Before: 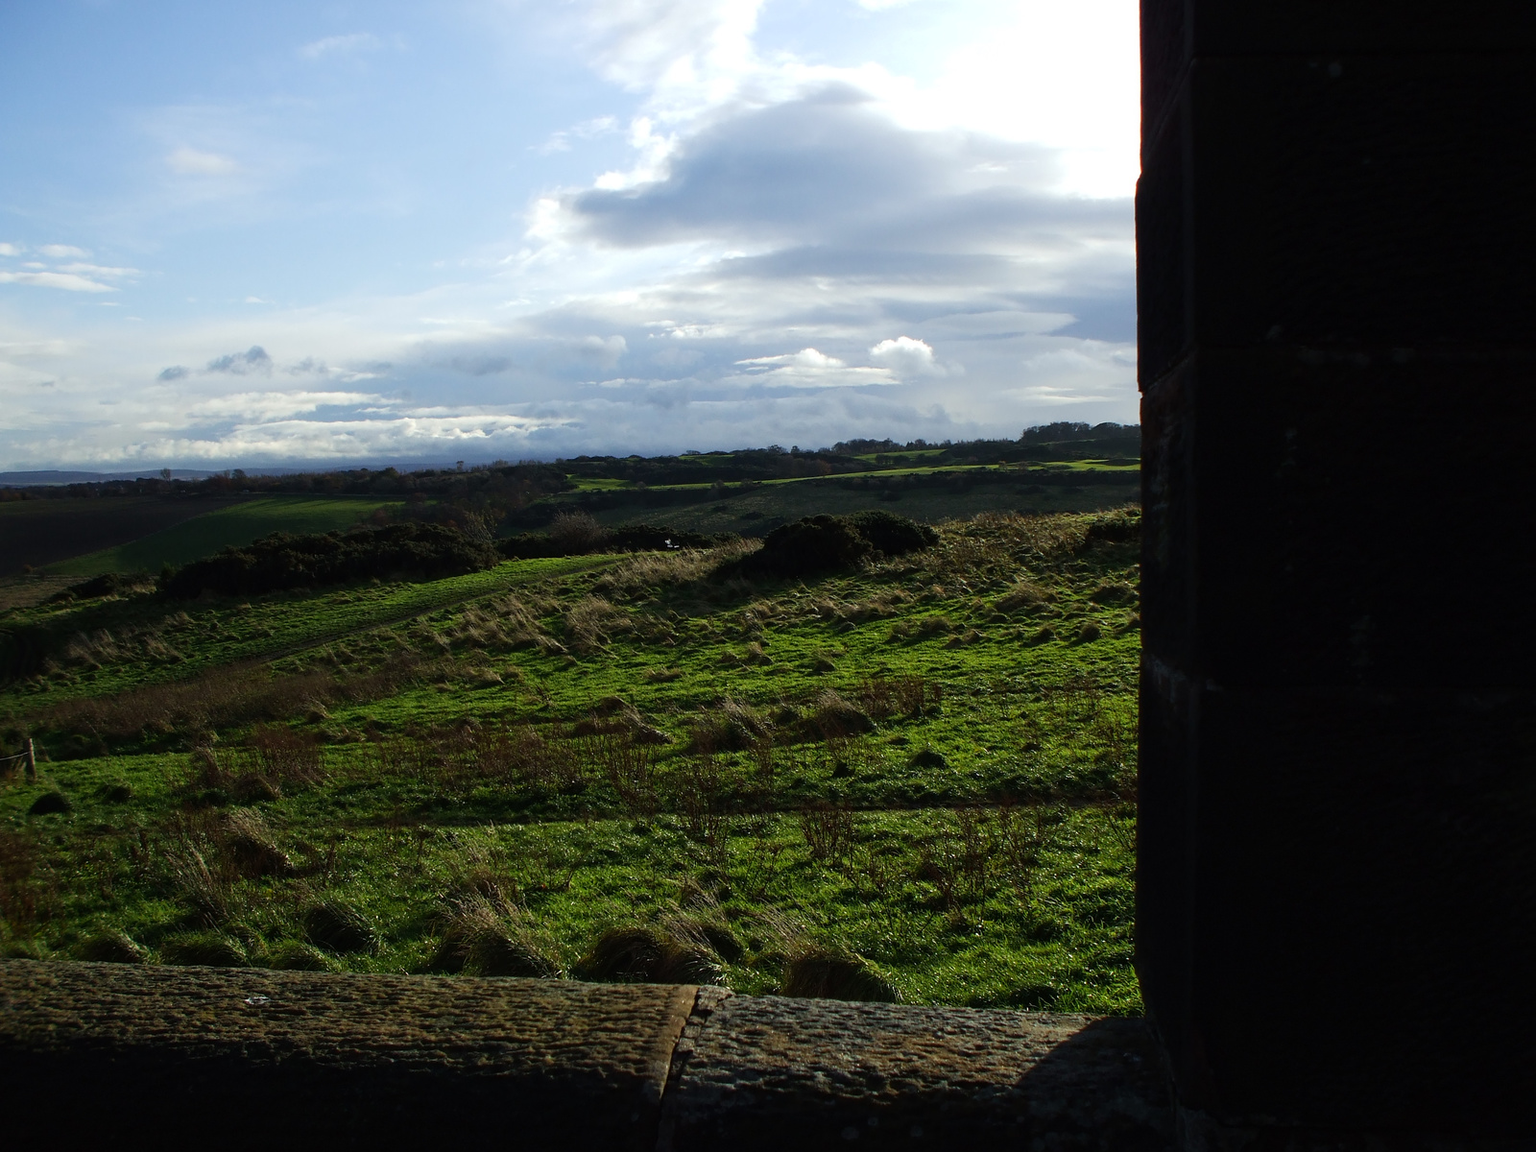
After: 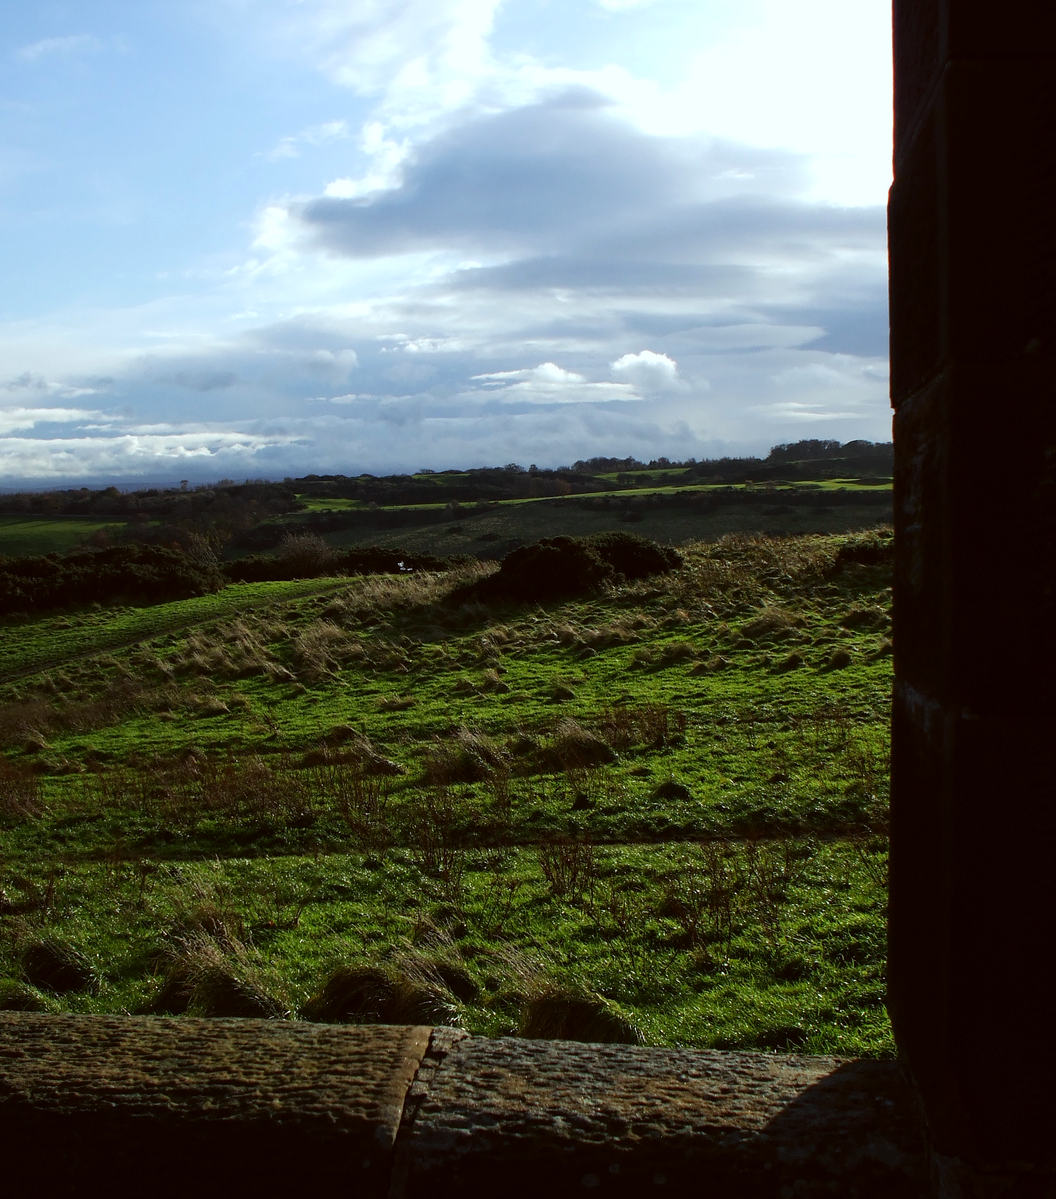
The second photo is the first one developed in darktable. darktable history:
crop and rotate: left 18.442%, right 15.508%
color correction: highlights a* -3.28, highlights b* -6.24, shadows a* 3.1, shadows b* 5.19
